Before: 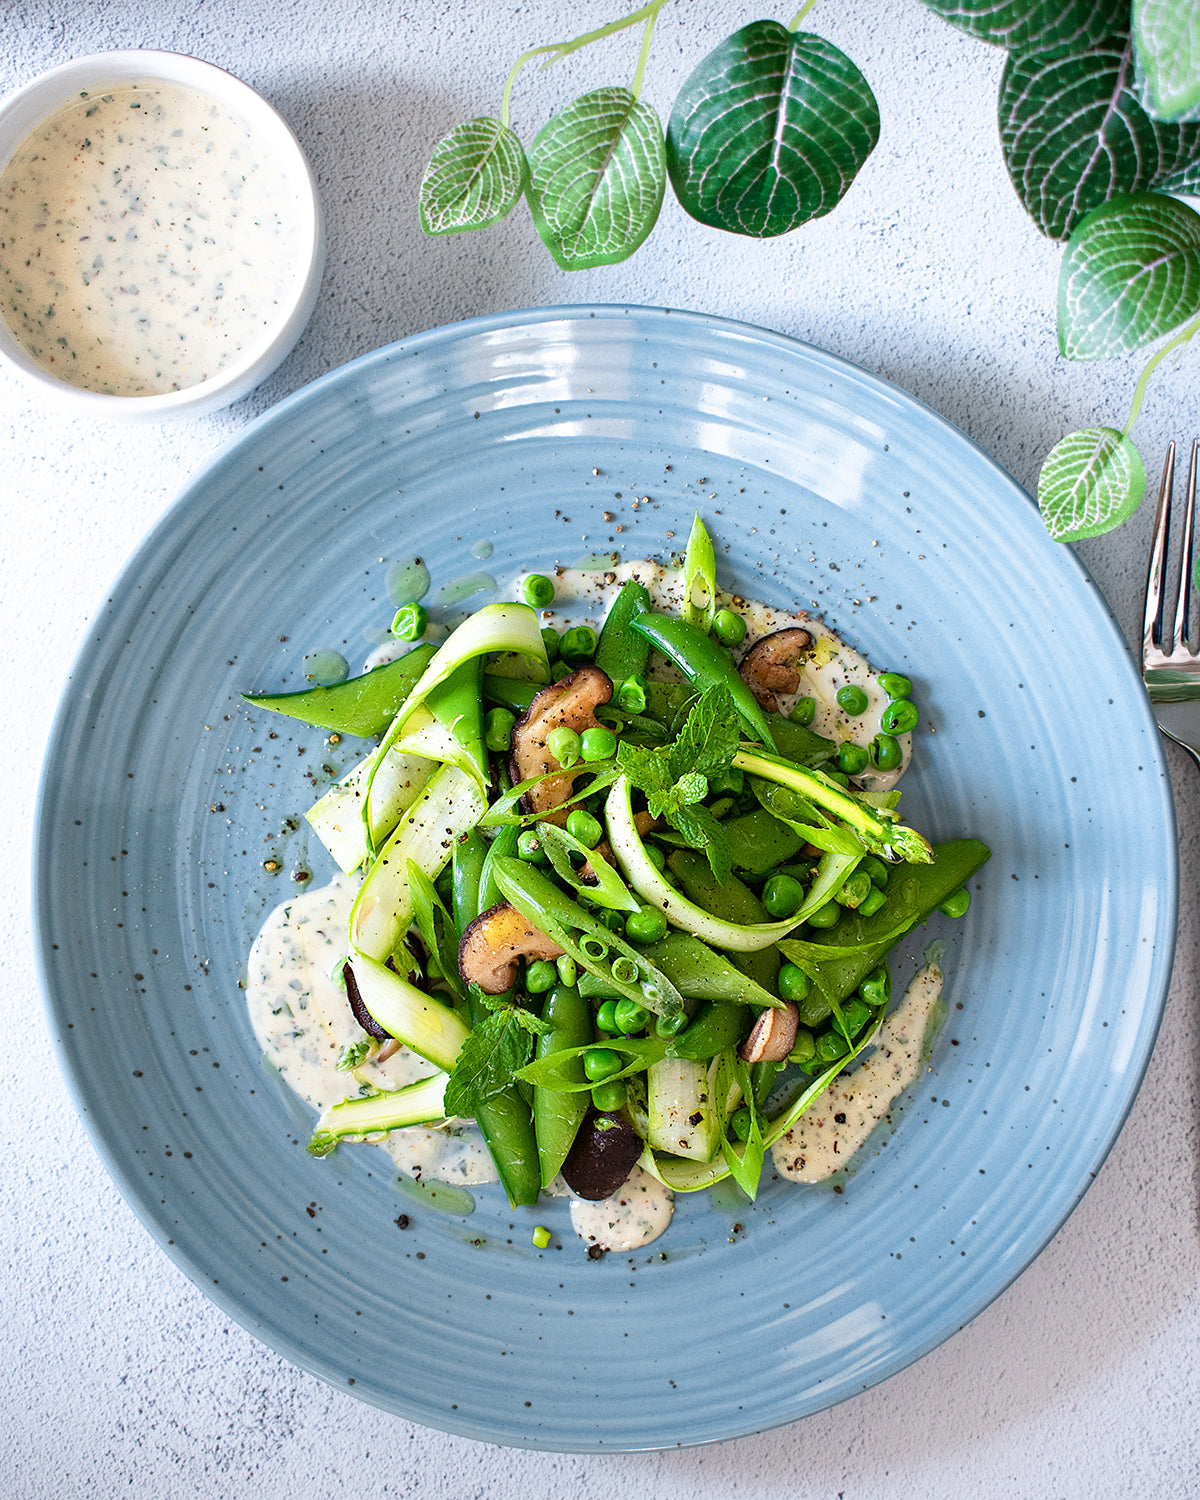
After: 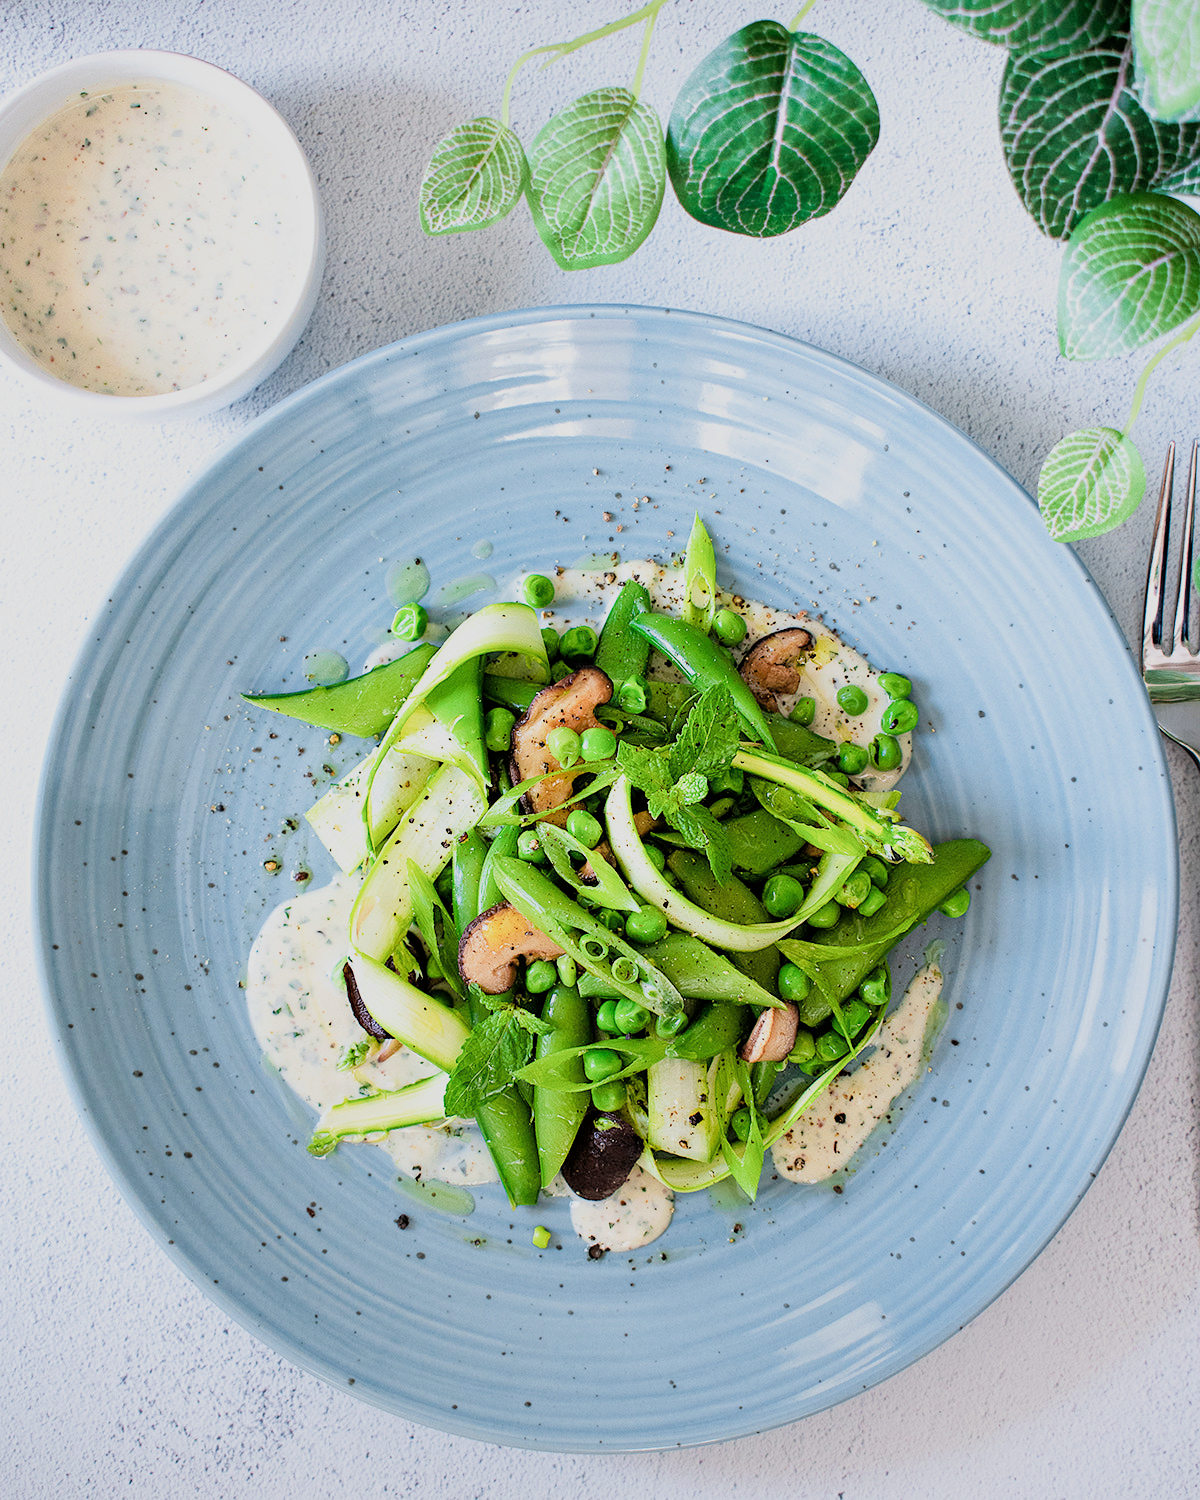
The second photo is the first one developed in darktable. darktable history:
exposure: black level correction 0, exposure 0.701 EV, compensate exposure bias true, compensate highlight preservation false
filmic rgb: black relative exposure -6.98 EV, white relative exposure 5.6 EV, hardness 2.84
